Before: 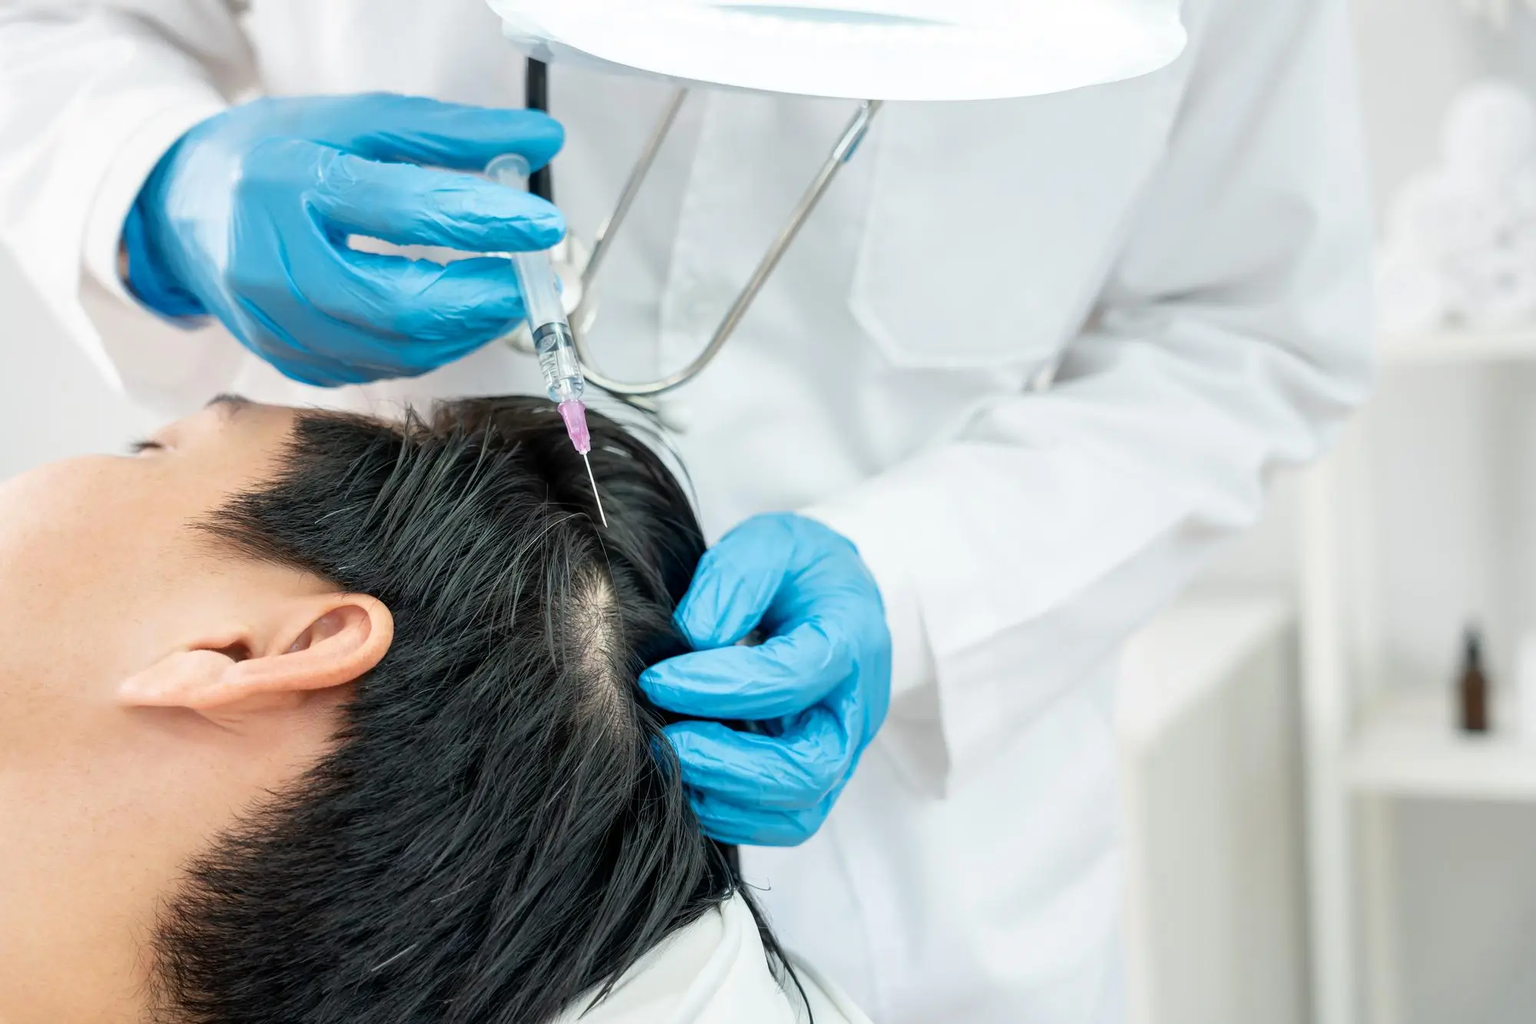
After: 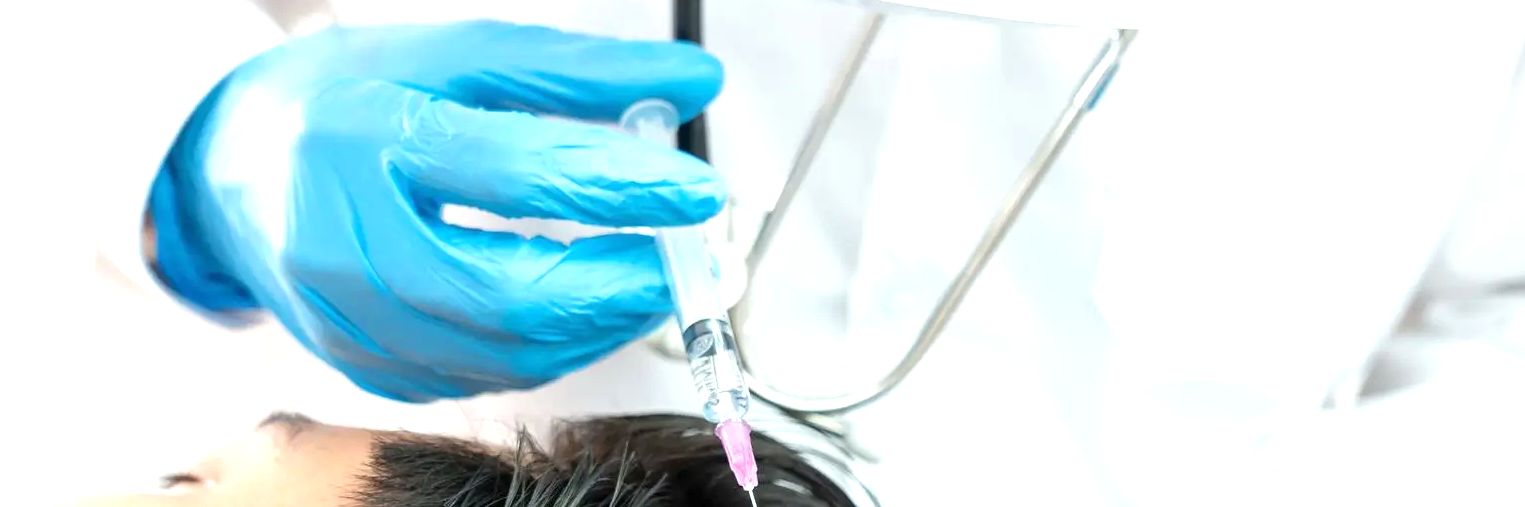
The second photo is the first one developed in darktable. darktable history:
crop: left 0.579%, top 7.627%, right 23.167%, bottom 54.275%
exposure: black level correction 0, exposure 0.7 EV, compensate exposure bias true, compensate highlight preservation false
